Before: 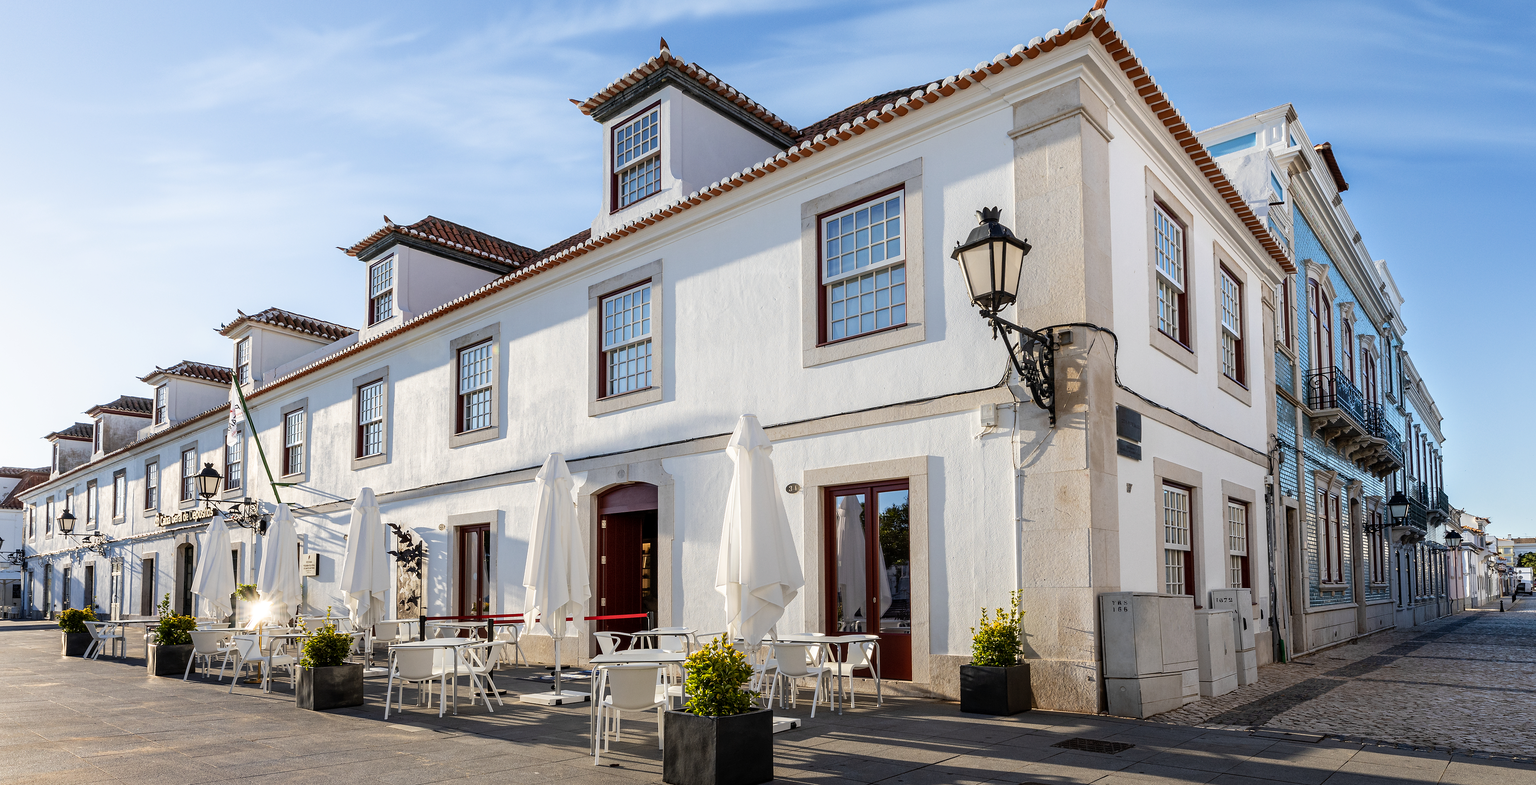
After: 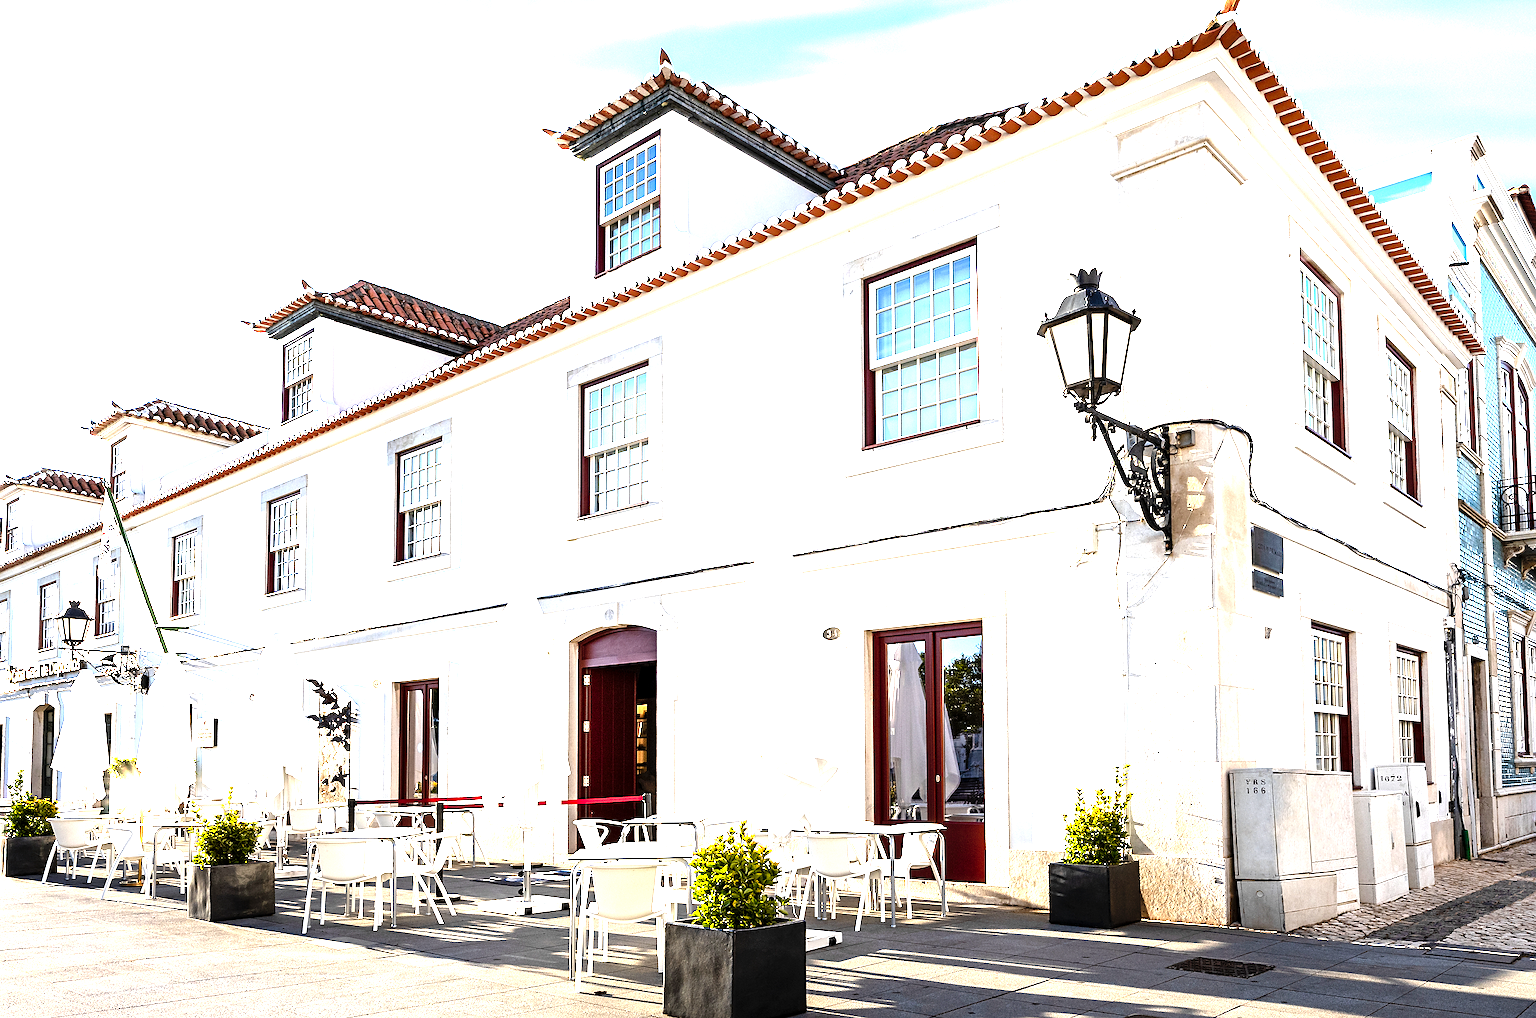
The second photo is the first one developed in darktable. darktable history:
sharpen: amount 0.217
crop: left 9.859%, right 12.87%
levels: levels [0, 0.281, 0.562]
